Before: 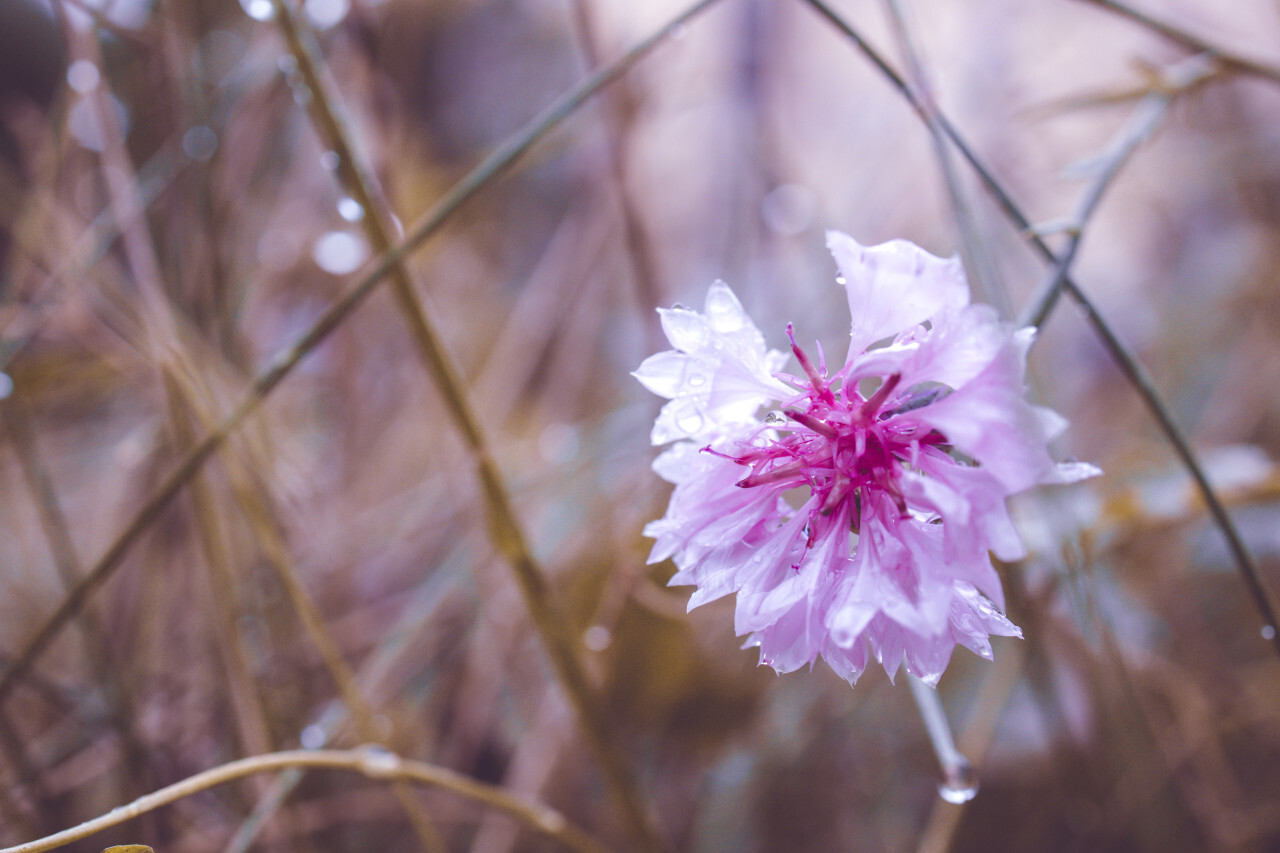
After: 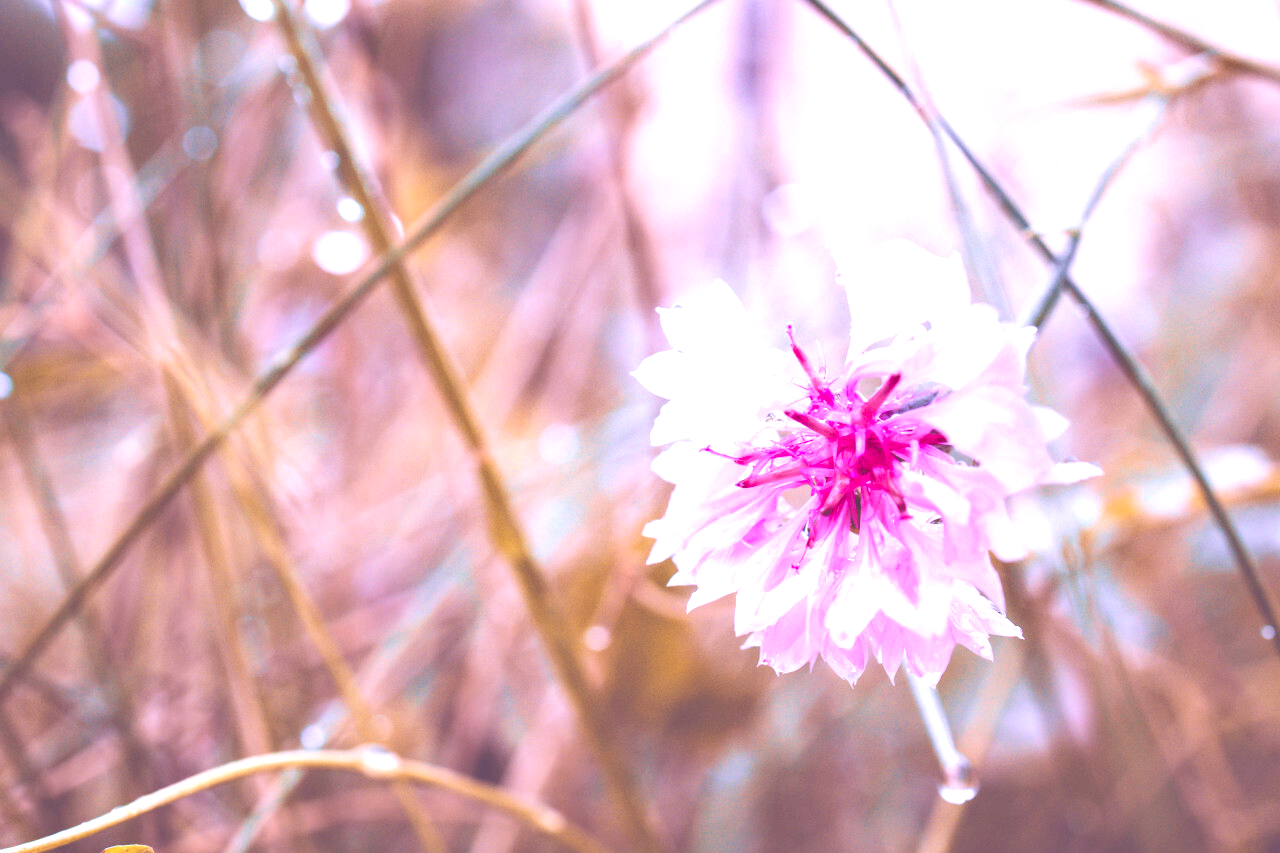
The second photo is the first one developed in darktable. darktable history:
shadows and highlights: shadows 29.44, highlights -29, low approximation 0.01, soften with gaussian
exposure: black level correction 0, exposure 1.2 EV, compensate highlight preservation false
contrast brightness saturation: brightness 0.137
